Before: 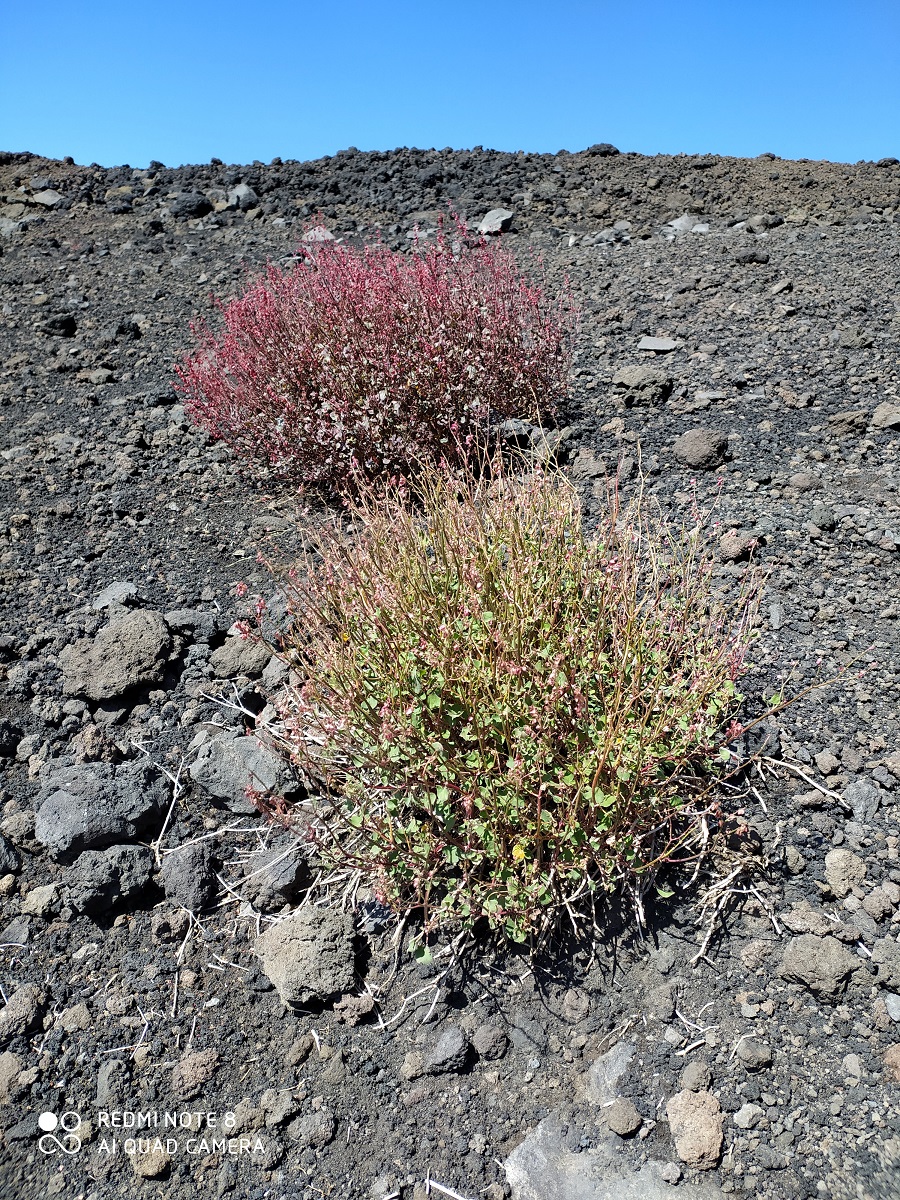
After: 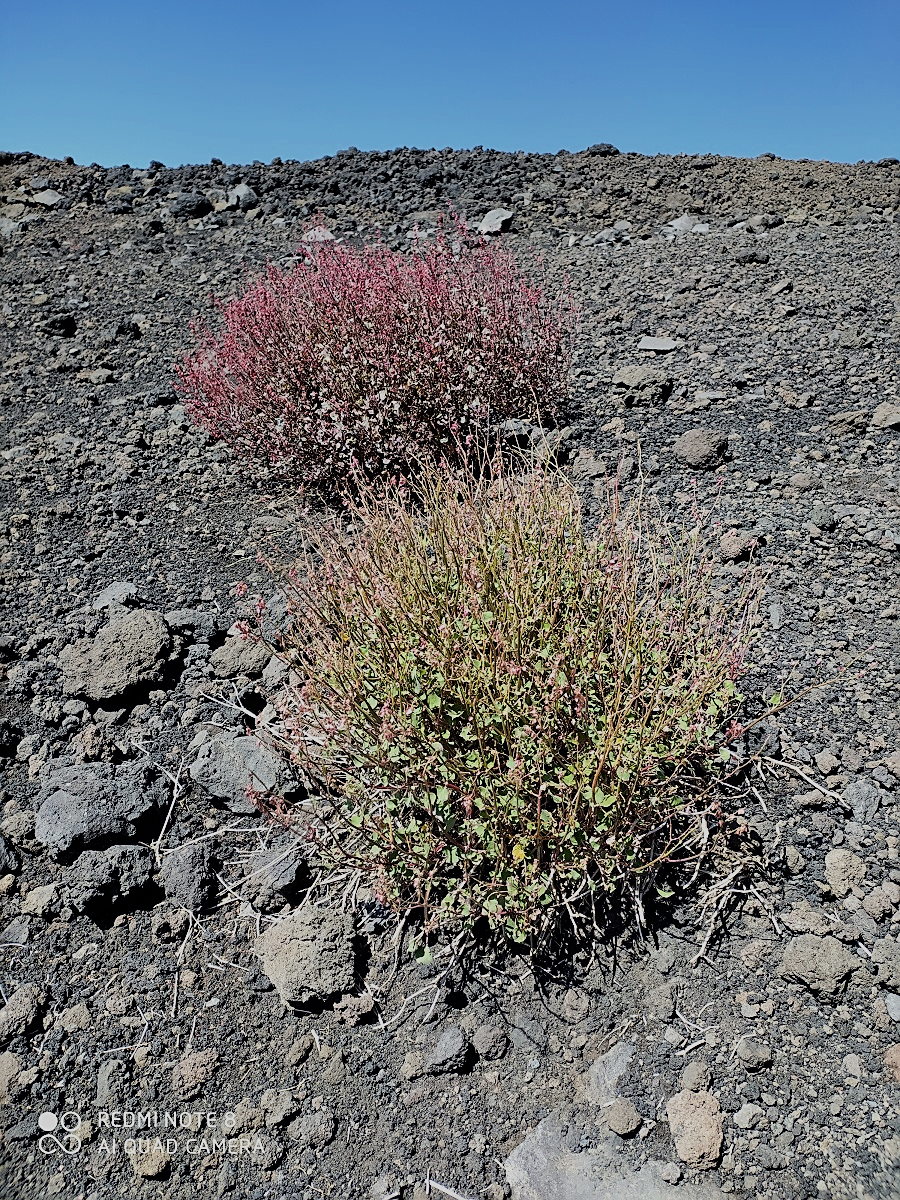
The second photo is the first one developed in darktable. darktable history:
contrast brightness saturation: contrast 0.064, brightness -0.015, saturation -0.242
exposure: compensate exposure bias true, compensate highlight preservation false
filmic rgb: black relative exposure -7.11 EV, white relative exposure 5.39 EV, threshold 5.99 EV, hardness 3.02, color science v6 (2022), iterations of high-quality reconstruction 0, enable highlight reconstruction true
sharpen: on, module defaults
color balance rgb: perceptual saturation grading › global saturation 25.292%
